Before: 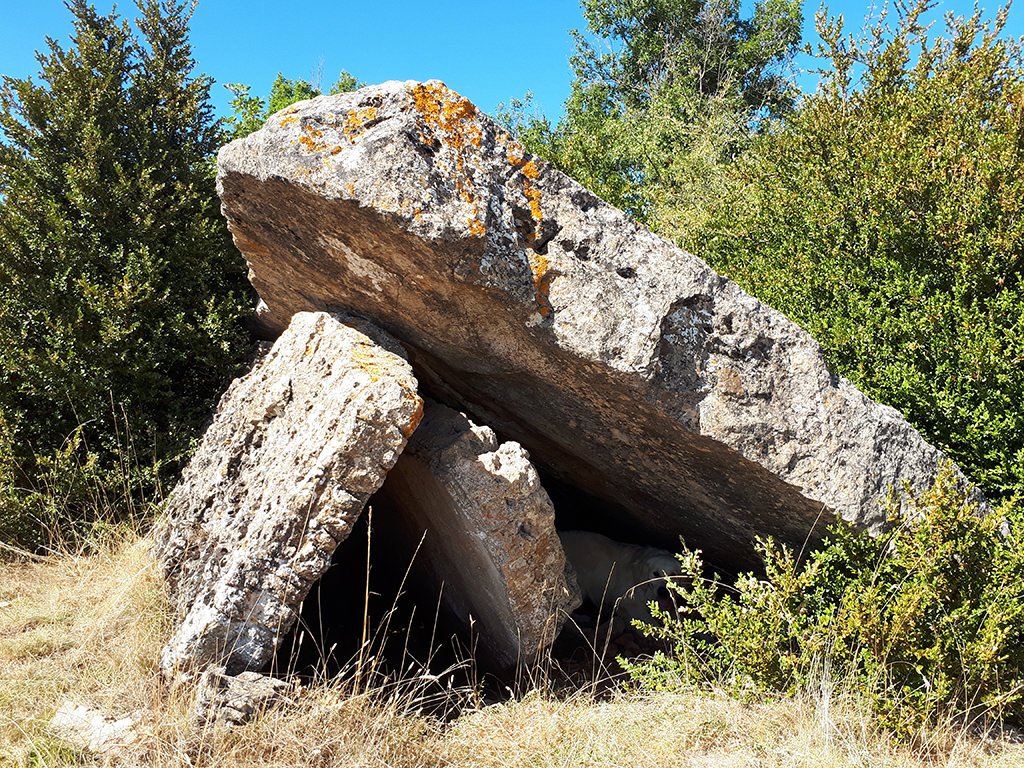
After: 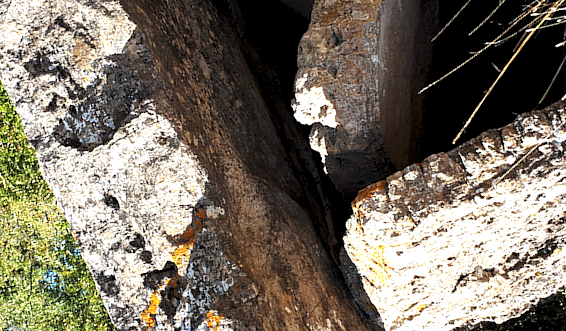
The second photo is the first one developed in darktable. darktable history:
crop and rotate: angle 147.38°, left 9.179%, top 15.618%, right 4.394%, bottom 17.019%
levels: levels [0.055, 0.477, 0.9]
